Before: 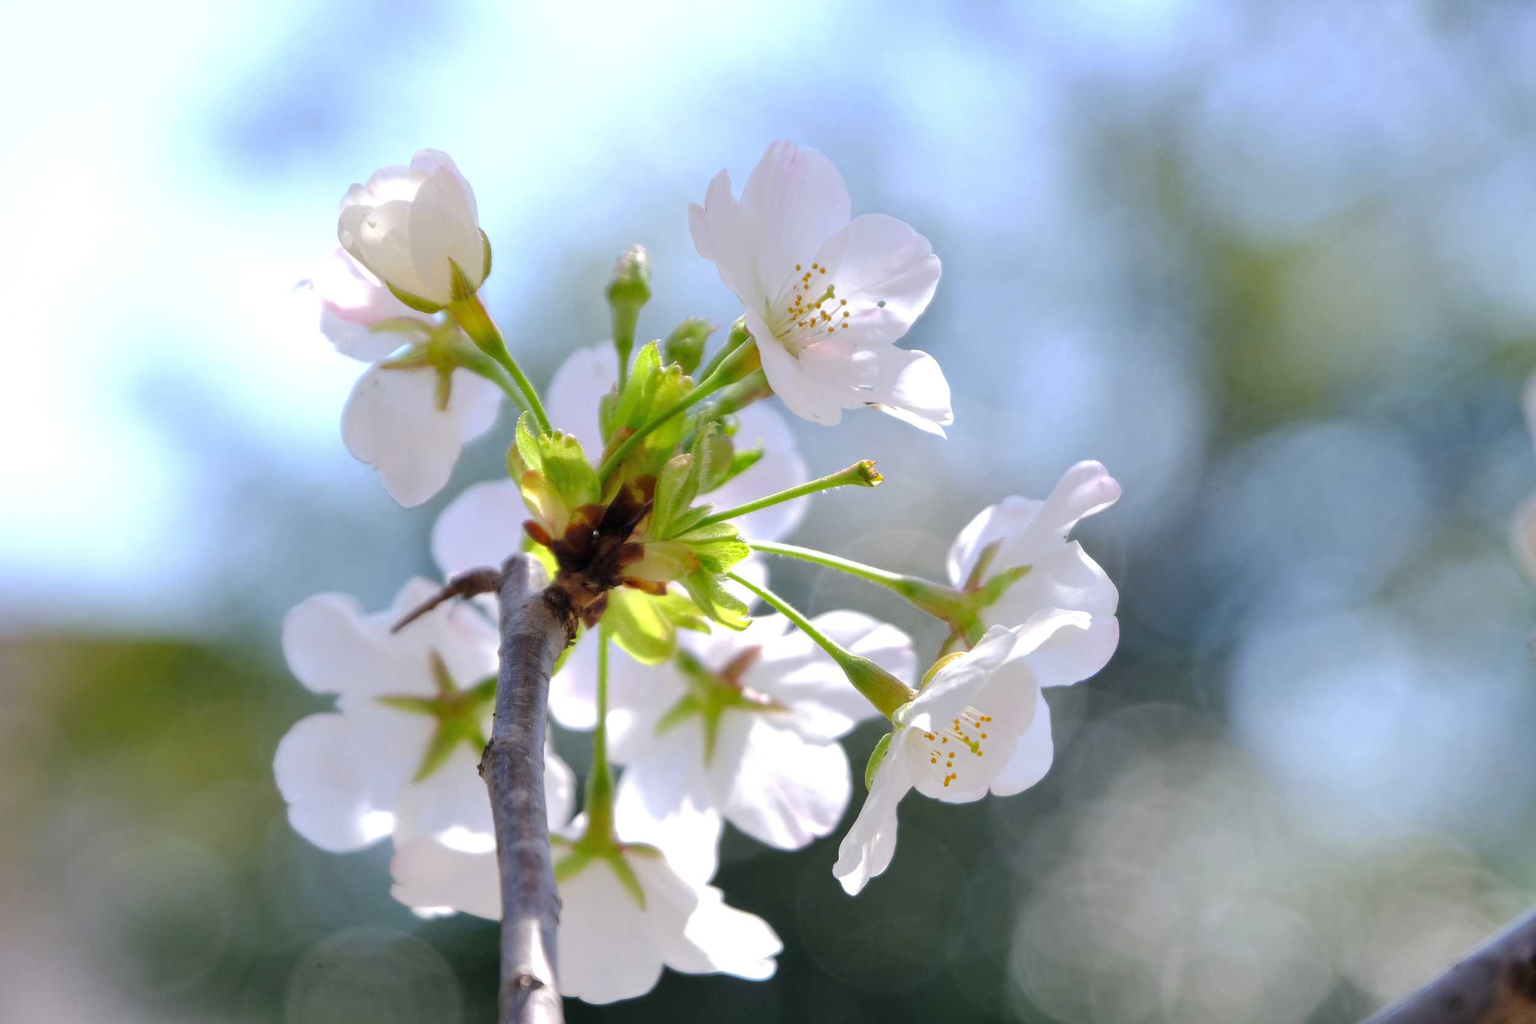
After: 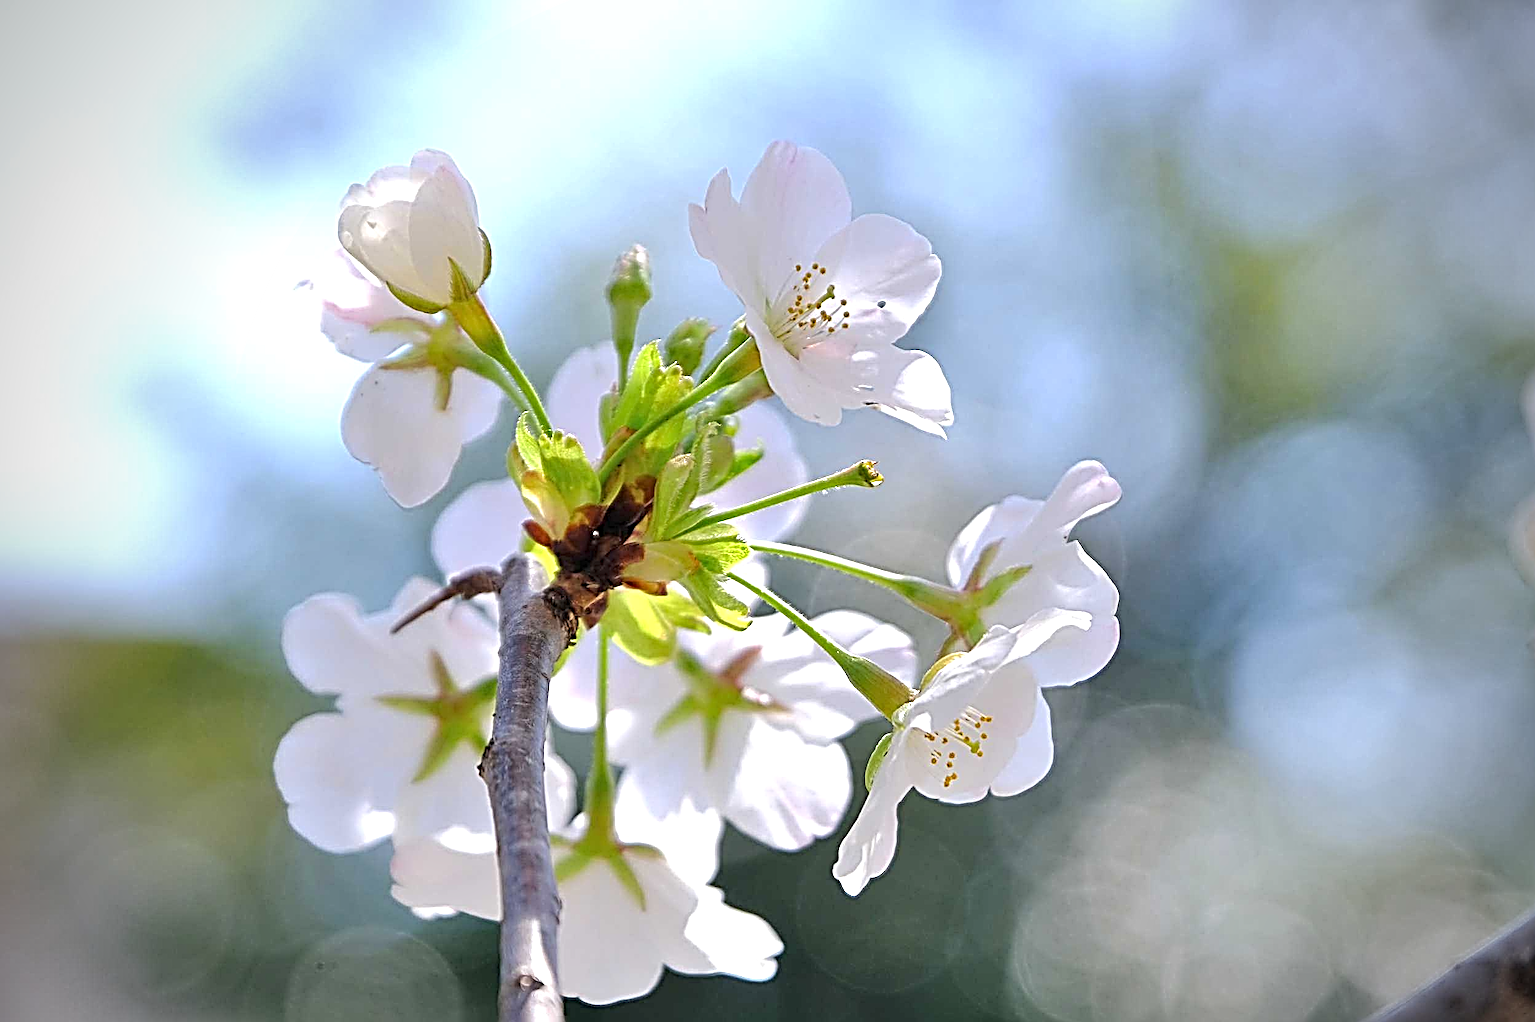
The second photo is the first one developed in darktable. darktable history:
tone equalizer: -8 EV -0.002 EV, -7 EV 0.004 EV, -6 EV -0.029 EV, -5 EV 0.019 EV, -4 EV -0.017 EV, -3 EV 0.012 EV, -2 EV -0.082 EV, -1 EV -0.293 EV, +0 EV -0.595 EV, mask exposure compensation -0.515 EV
exposure: black level correction 0, exposure 0.694 EV, compensate highlight preservation false
sharpen: radius 4.006, amount 1.991
crop: bottom 0.076%
vignetting: fall-off start 71.47%, unbound false
